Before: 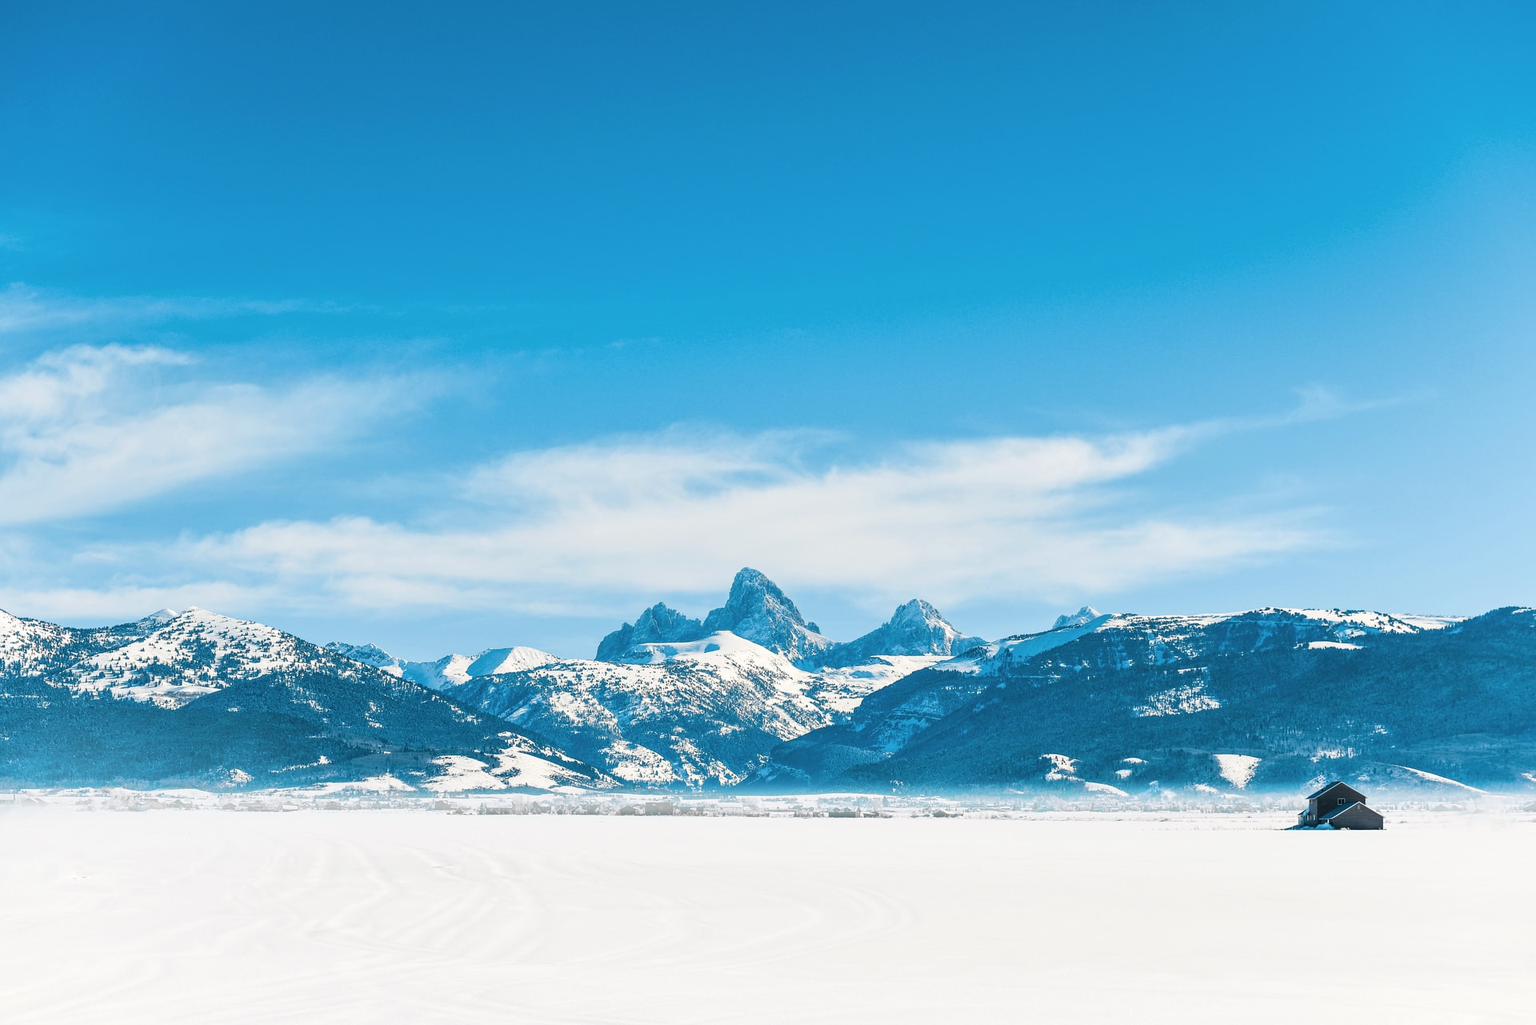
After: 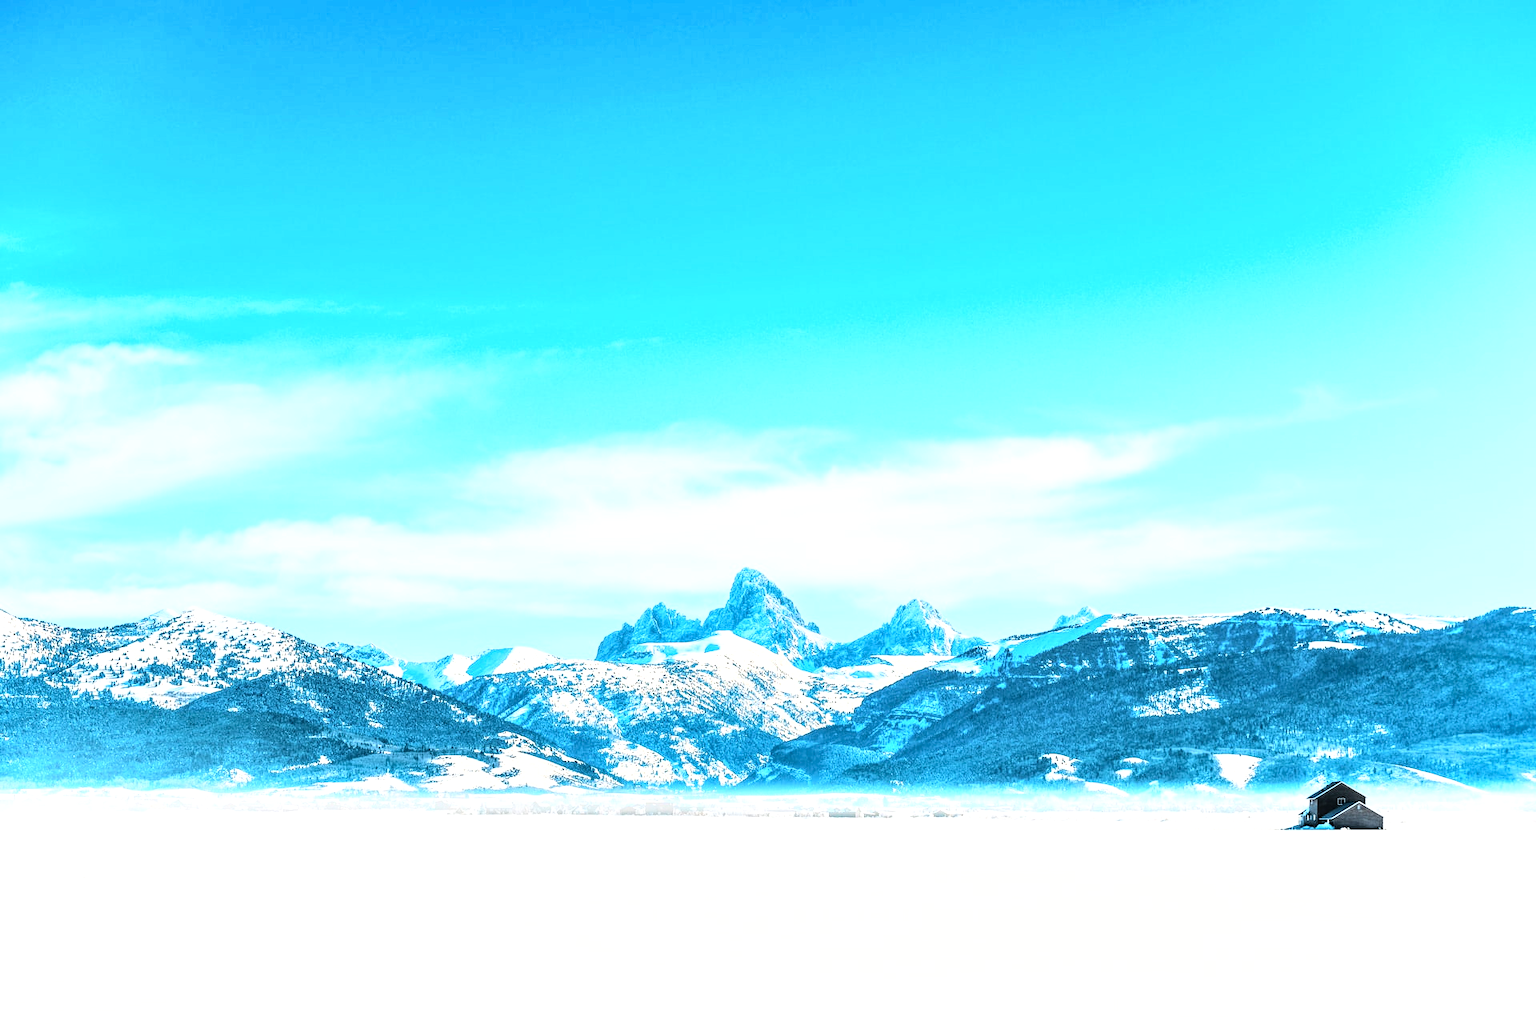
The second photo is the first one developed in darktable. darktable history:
rgb curve: curves: ch0 [(0, 0) (0.21, 0.15) (0.24, 0.21) (0.5, 0.75) (0.75, 0.96) (0.89, 0.99) (1, 1)]; ch1 [(0, 0.02) (0.21, 0.13) (0.25, 0.2) (0.5, 0.67) (0.75, 0.9) (0.89, 0.97) (1, 1)]; ch2 [(0, 0.02) (0.21, 0.13) (0.25, 0.2) (0.5, 0.67) (0.75, 0.9) (0.89, 0.97) (1, 1)], compensate middle gray true
local contrast: highlights 99%, shadows 86%, detail 160%, midtone range 0.2
